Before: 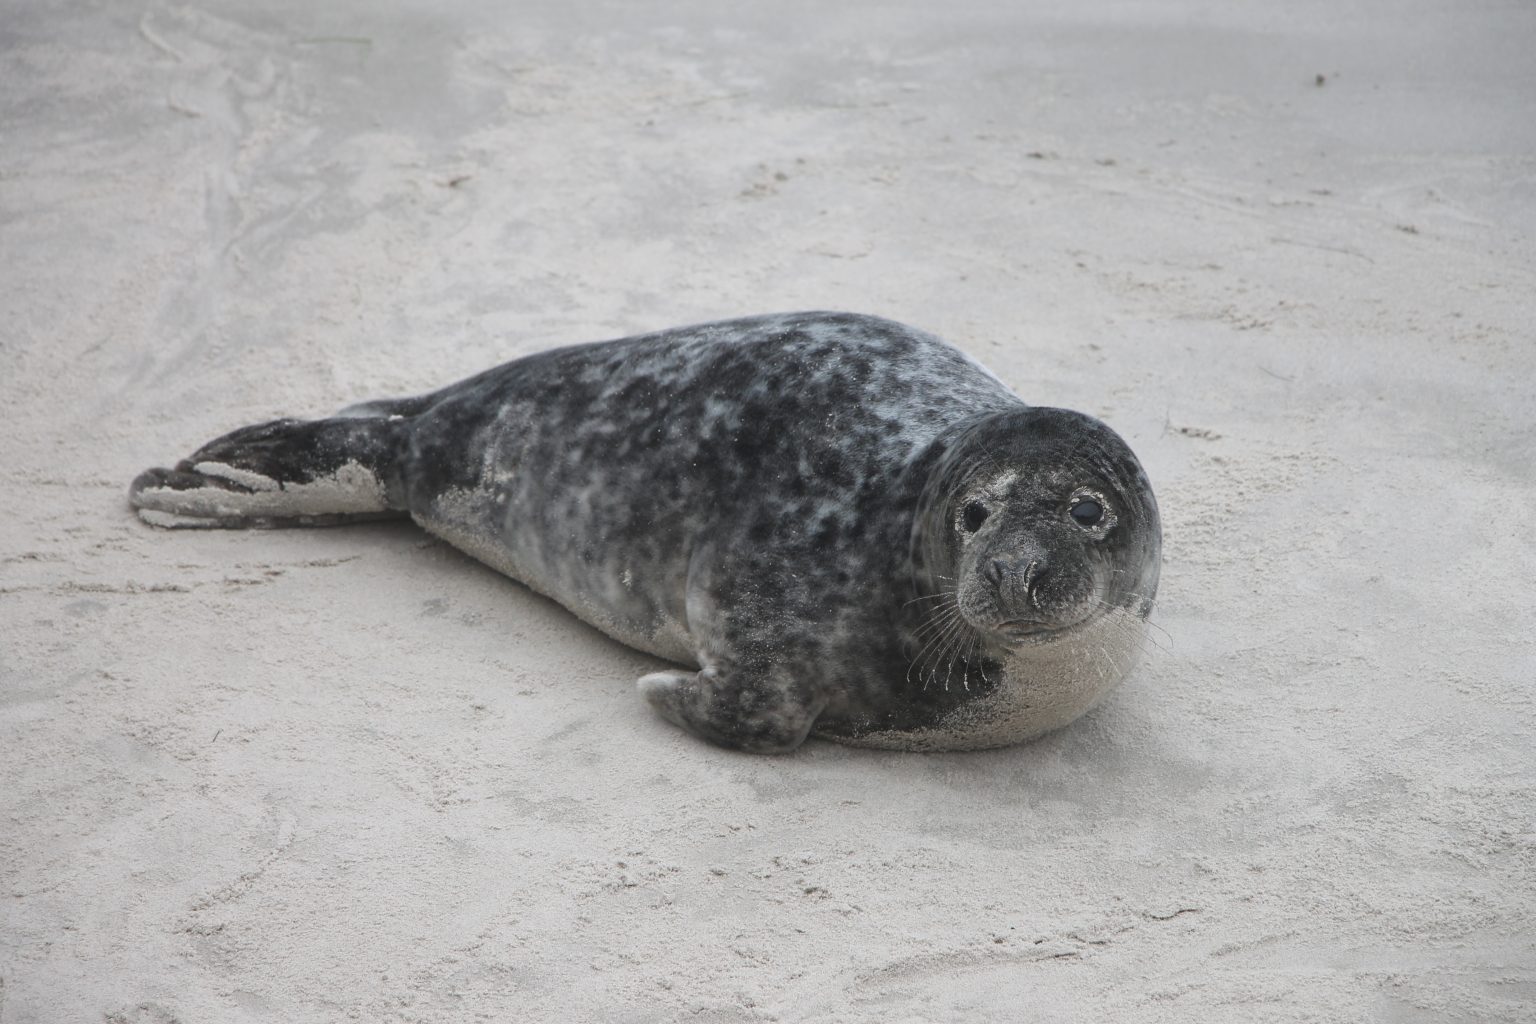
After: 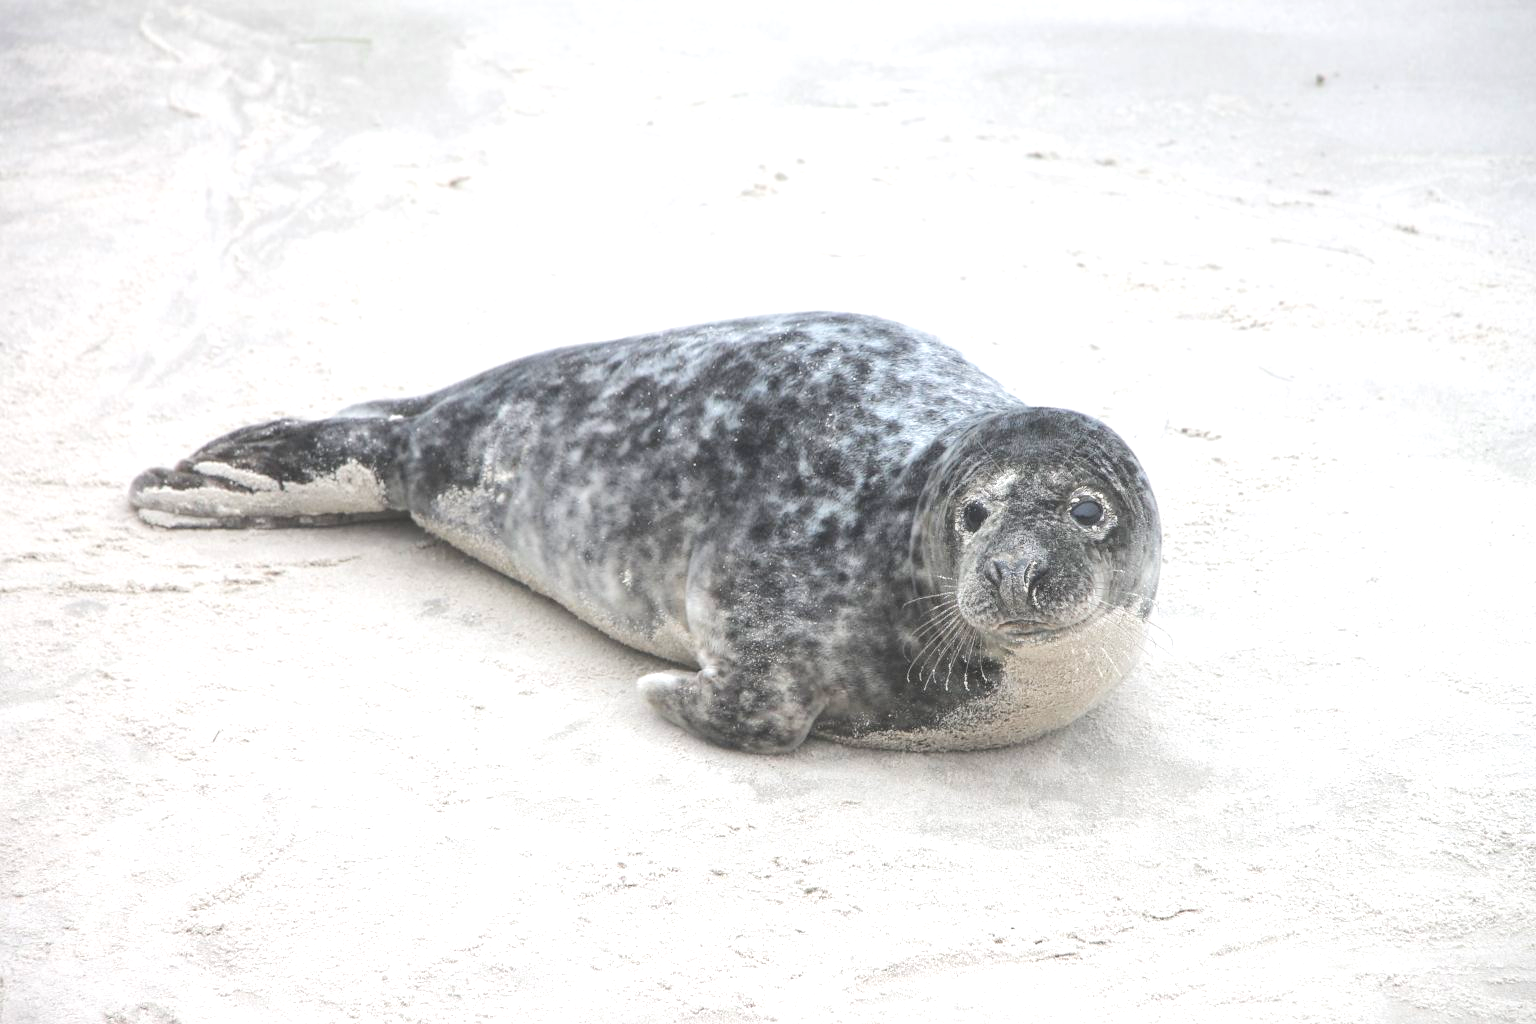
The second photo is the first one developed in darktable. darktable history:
exposure: black level correction -0.005, exposure 1.002 EV, compensate highlight preservation false
local contrast: on, module defaults
tone curve: curves: ch0 [(0, 0) (0.526, 0.642) (1, 1)], color space Lab, linked channels, preserve colors none
